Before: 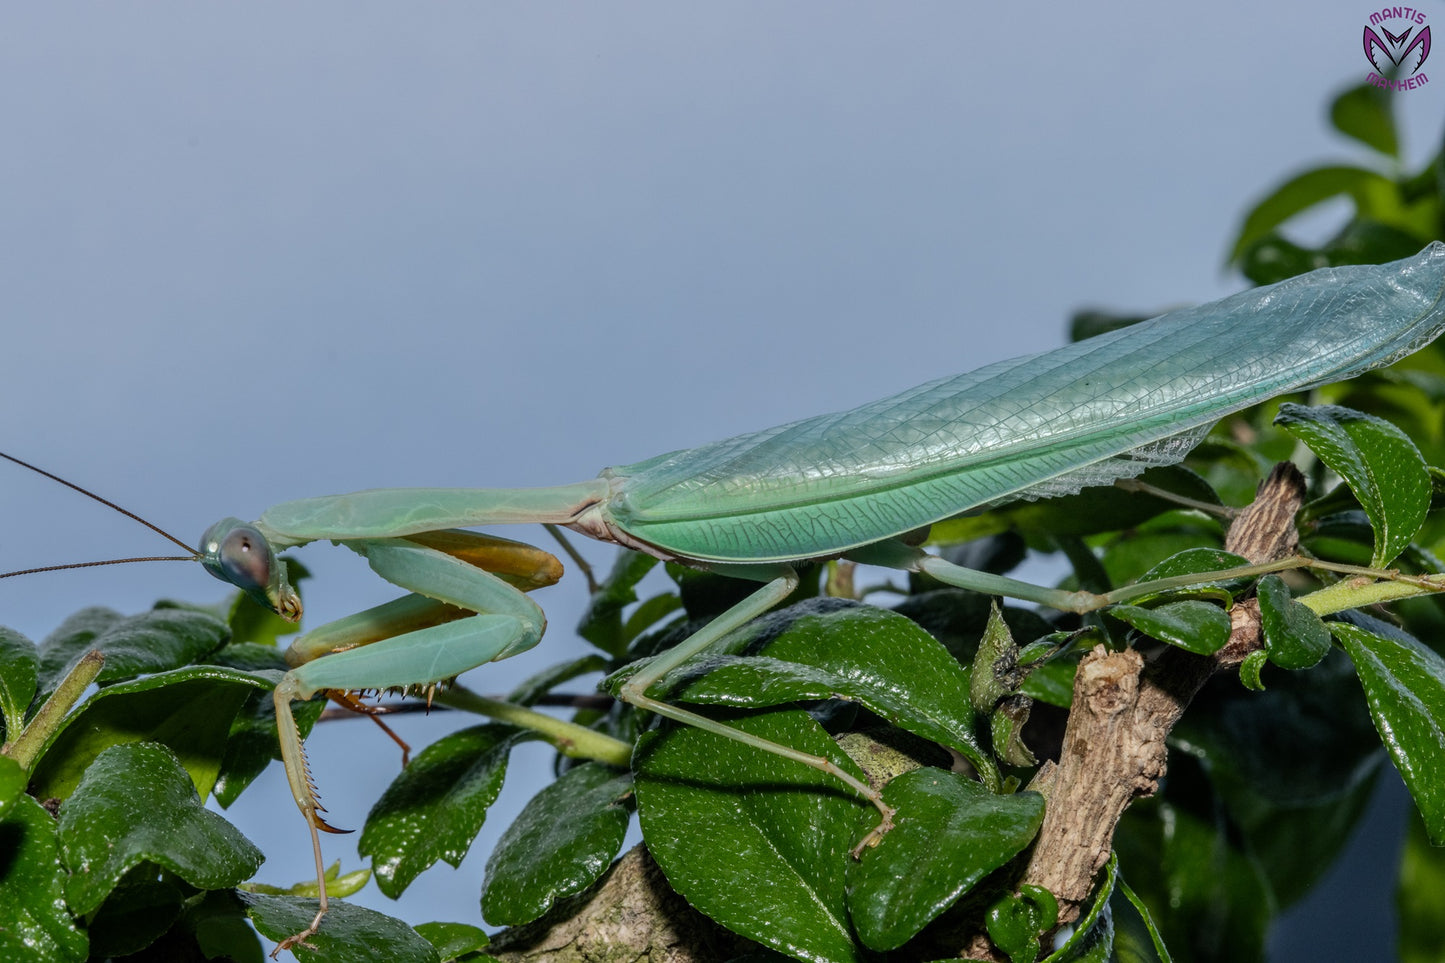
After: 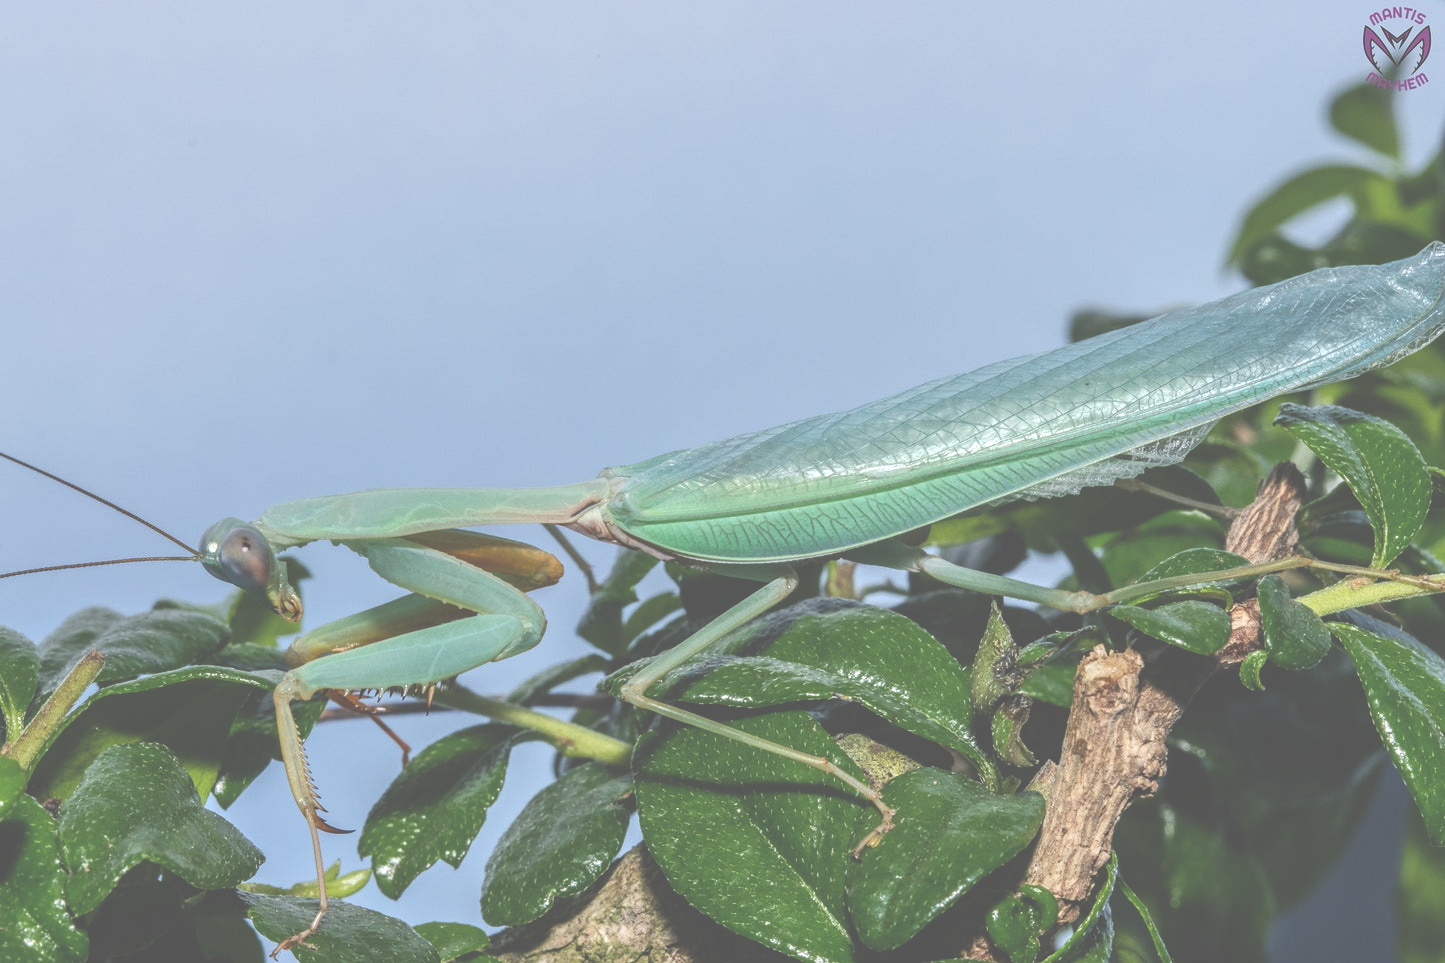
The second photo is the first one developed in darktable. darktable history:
exposure: black level correction -0.071, exposure 0.5 EV, compensate exposure bias true, compensate highlight preservation false
